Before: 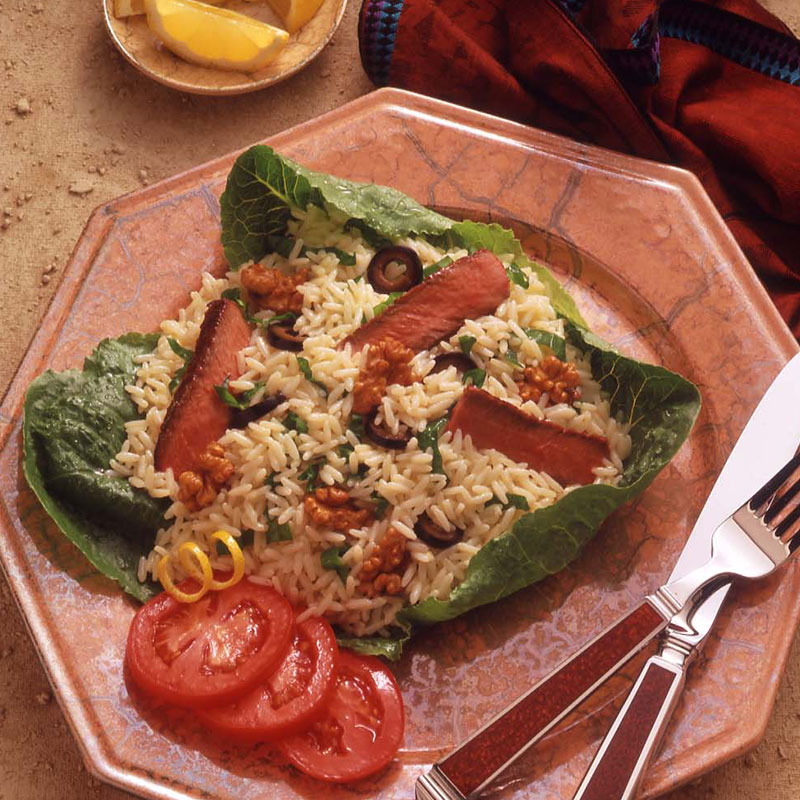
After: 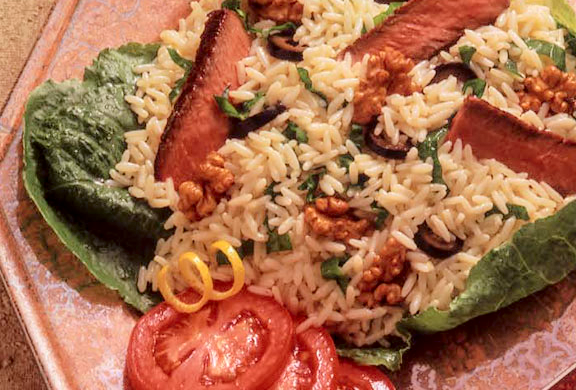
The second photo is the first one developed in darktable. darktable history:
contrast brightness saturation: contrast 0.082, saturation 0.015
tone curve: curves: ch0 [(0, 0) (0.003, 0.002) (0.011, 0.007) (0.025, 0.014) (0.044, 0.023) (0.069, 0.033) (0.1, 0.052) (0.136, 0.081) (0.177, 0.134) (0.224, 0.205) (0.277, 0.296) (0.335, 0.401) (0.399, 0.501) (0.468, 0.589) (0.543, 0.658) (0.623, 0.738) (0.709, 0.804) (0.801, 0.871) (0.898, 0.93) (1, 1)], color space Lab, independent channels, preserve colors none
tone equalizer: -8 EV 0.242 EV, -7 EV 0.414 EV, -6 EV 0.417 EV, -5 EV 0.267 EV, -3 EV -0.26 EV, -2 EV -0.403 EV, -1 EV -0.431 EV, +0 EV -0.229 EV, edges refinement/feathering 500, mask exposure compensation -1.57 EV, preserve details no
color correction: highlights b* -0.023, saturation 1.1
crop: top 36.326%, right 27.968%, bottom 14.827%
local contrast: detail 130%
shadows and highlights: shadows 12.93, white point adjustment 1.13, highlights -2.23, soften with gaussian
